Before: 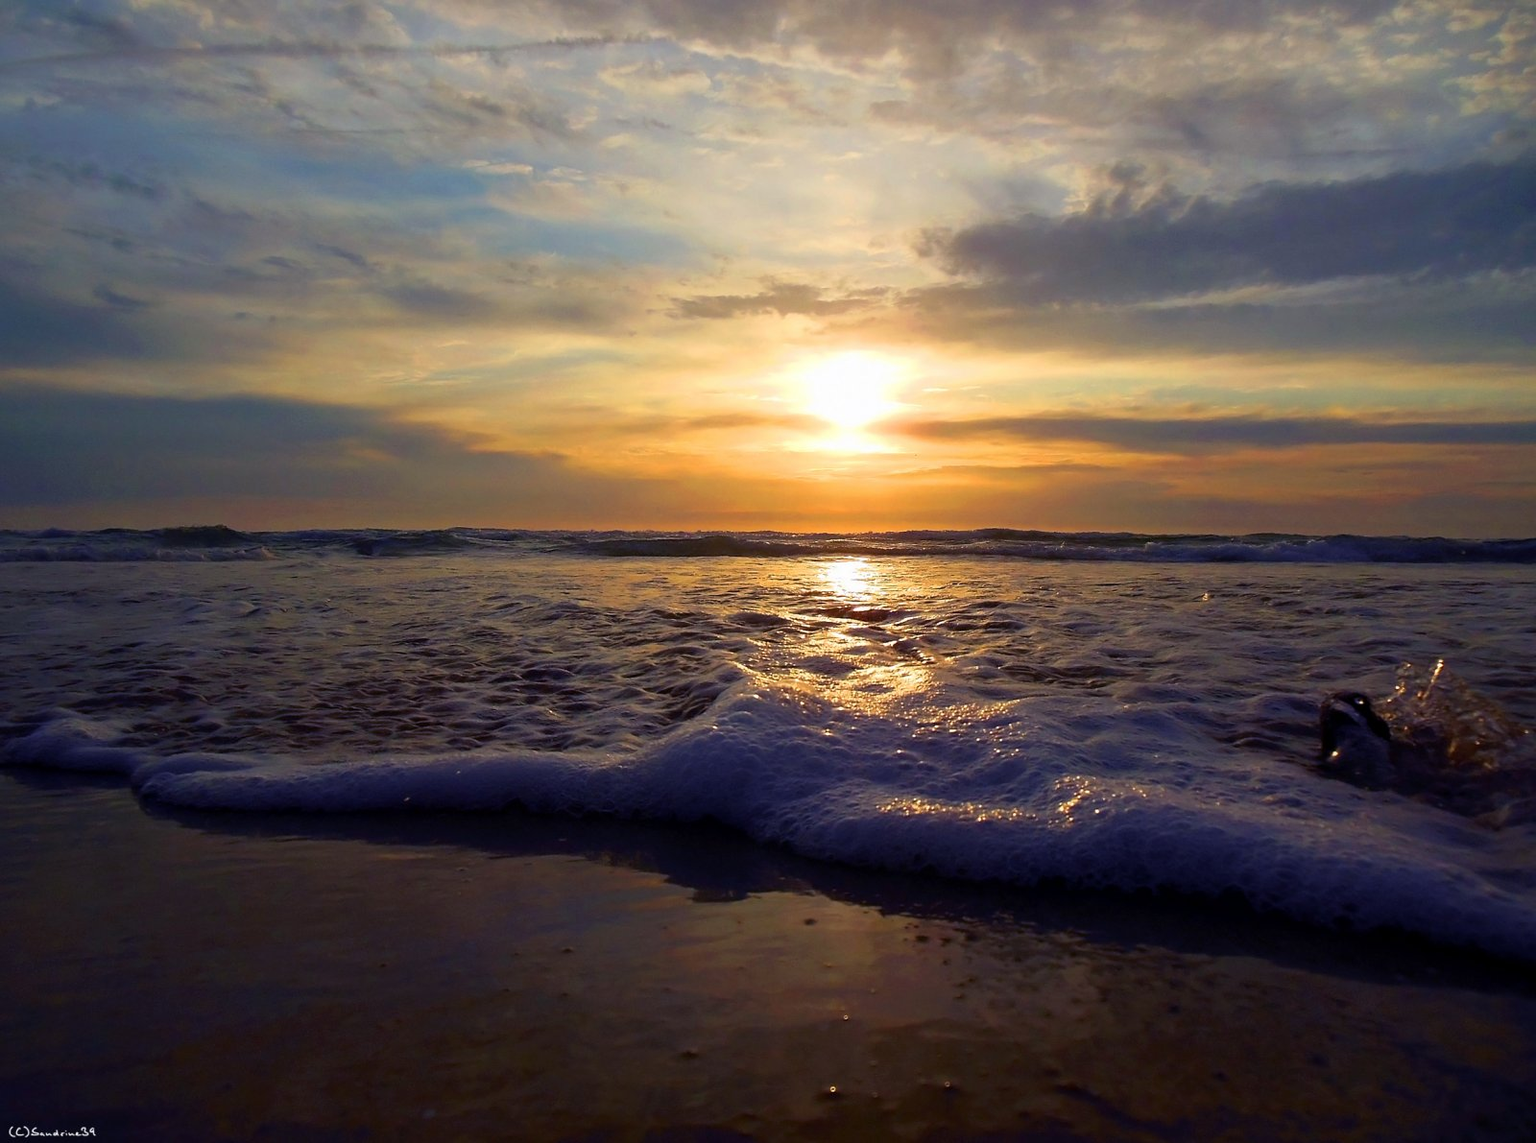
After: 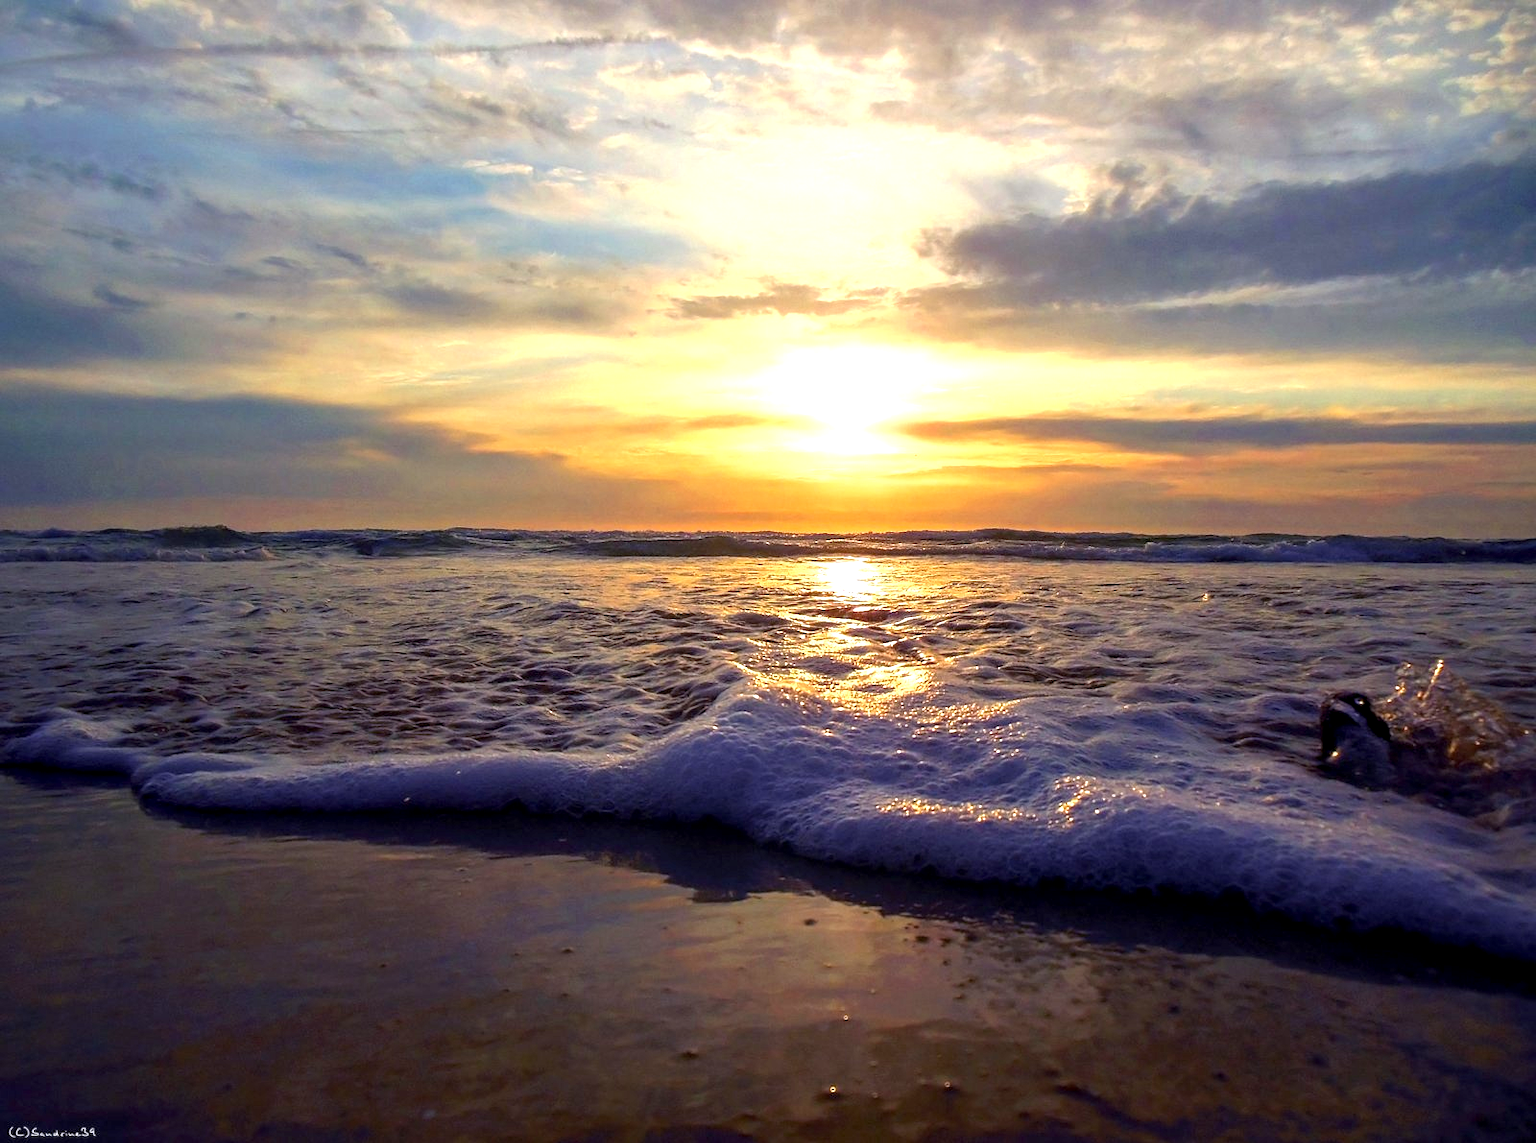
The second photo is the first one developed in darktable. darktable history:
local contrast: highlights 2%, shadows 7%, detail 134%
exposure: black level correction 0.001, exposure 0.965 EV, compensate exposure bias true, compensate highlight preservation false
